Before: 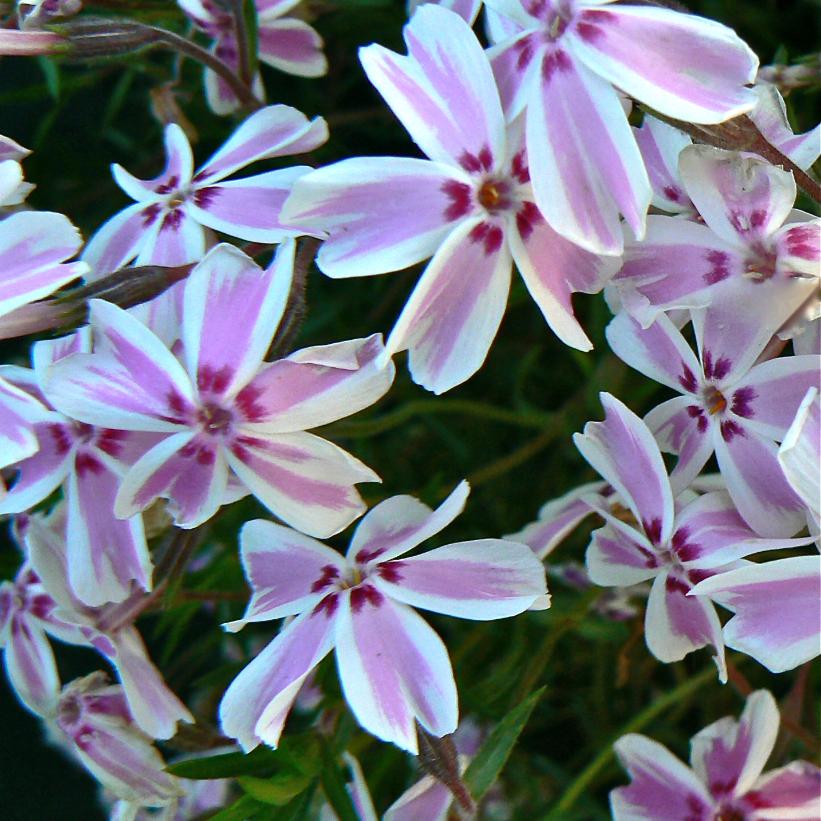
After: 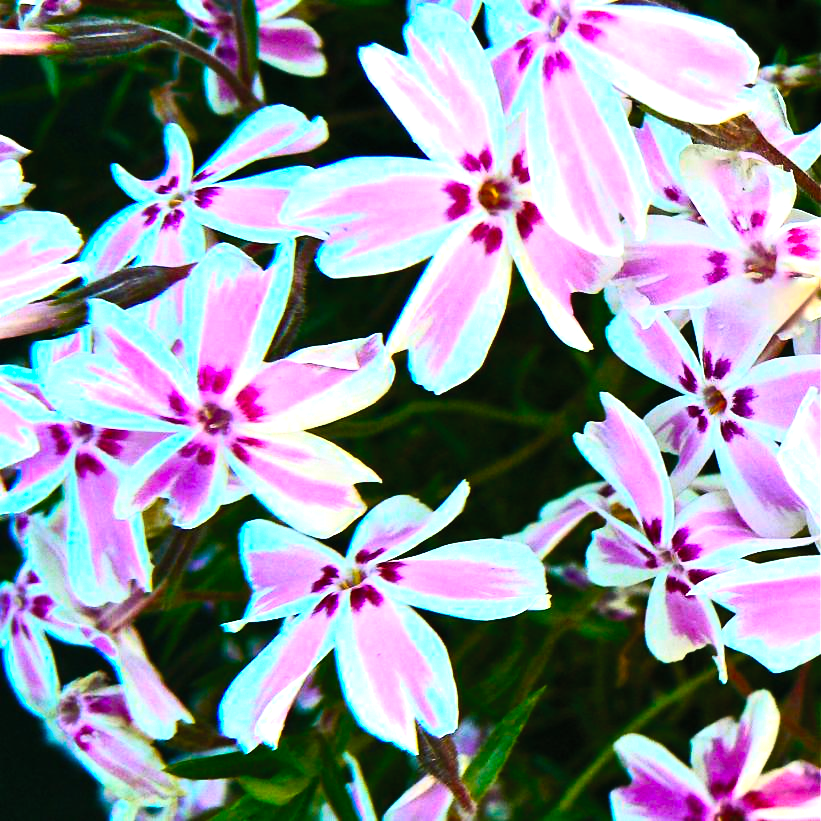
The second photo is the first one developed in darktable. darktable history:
color balance rgb: linear chroma grading › global chroma 50%, perceptual saturation grading › global saturation 2.34%, global vibrance 6.64%, contrast 12.71%, saturation formula JzAzBz (2021)
tone equalizer: -8 EV -0.75 EV, -7 EV -0.7 EV, -6 EV -0.6 EV, -5 EV -0.4 EV, -3 EV 0.4 EV, -2 EV 0.6 EV, -1 EV 0.7 EV, +0 EV 0.75 EV, edges refinement/feathering 500, mask exposure compensation -1.57 EV, preserve details no
contrast brightness saturation: contrast 0.24, brightness 0.26, saturation 0.39
velvia: strength 15%
